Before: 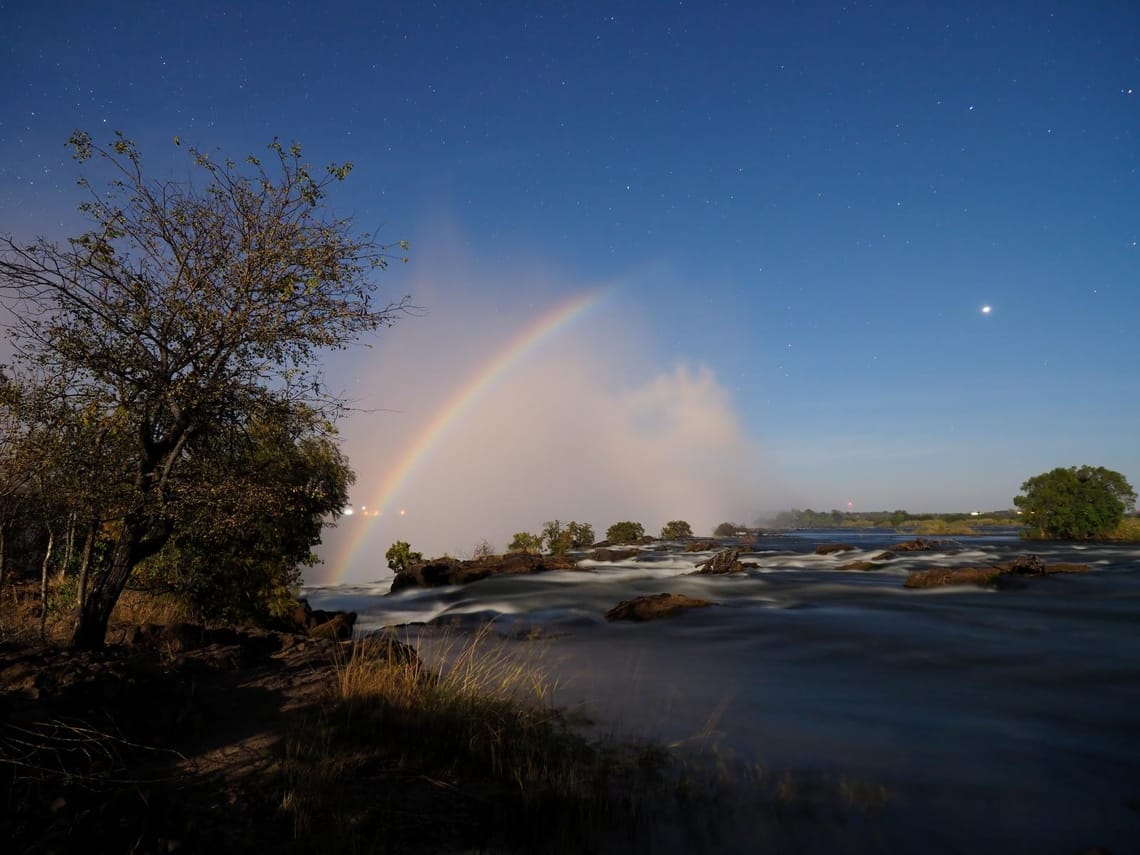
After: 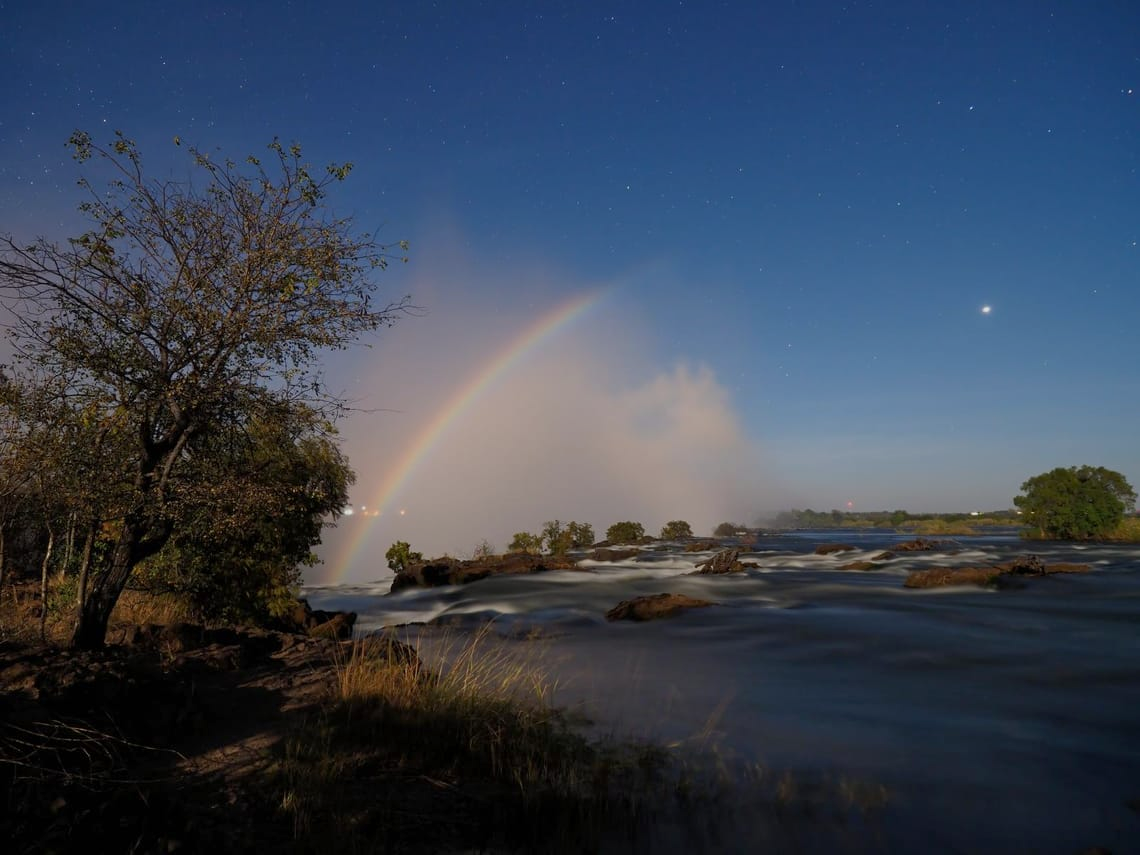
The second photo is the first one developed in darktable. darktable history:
tone equalizer: -8 EV 0.256 EV, -7 EV 0.416 EV, -6 EV 0.419 EV, -5 EV 0.246 EV, -3 EV -0.285 EV, -2 EV -0.396 EV, -1 EV -0.429 EV, +0 EV -0.229 EV, mask exposure compensation -0.508 EV
